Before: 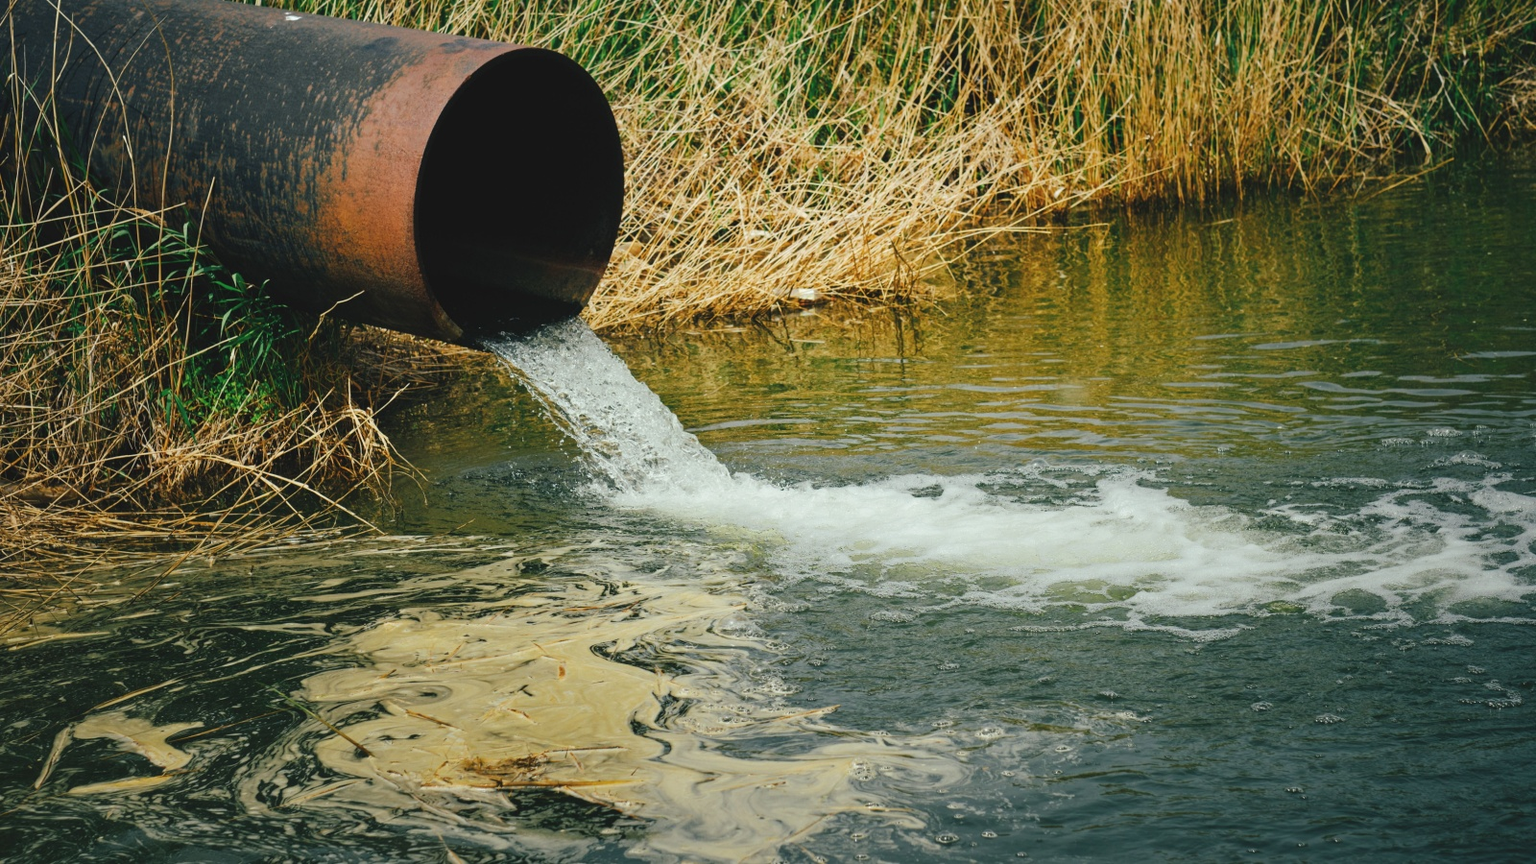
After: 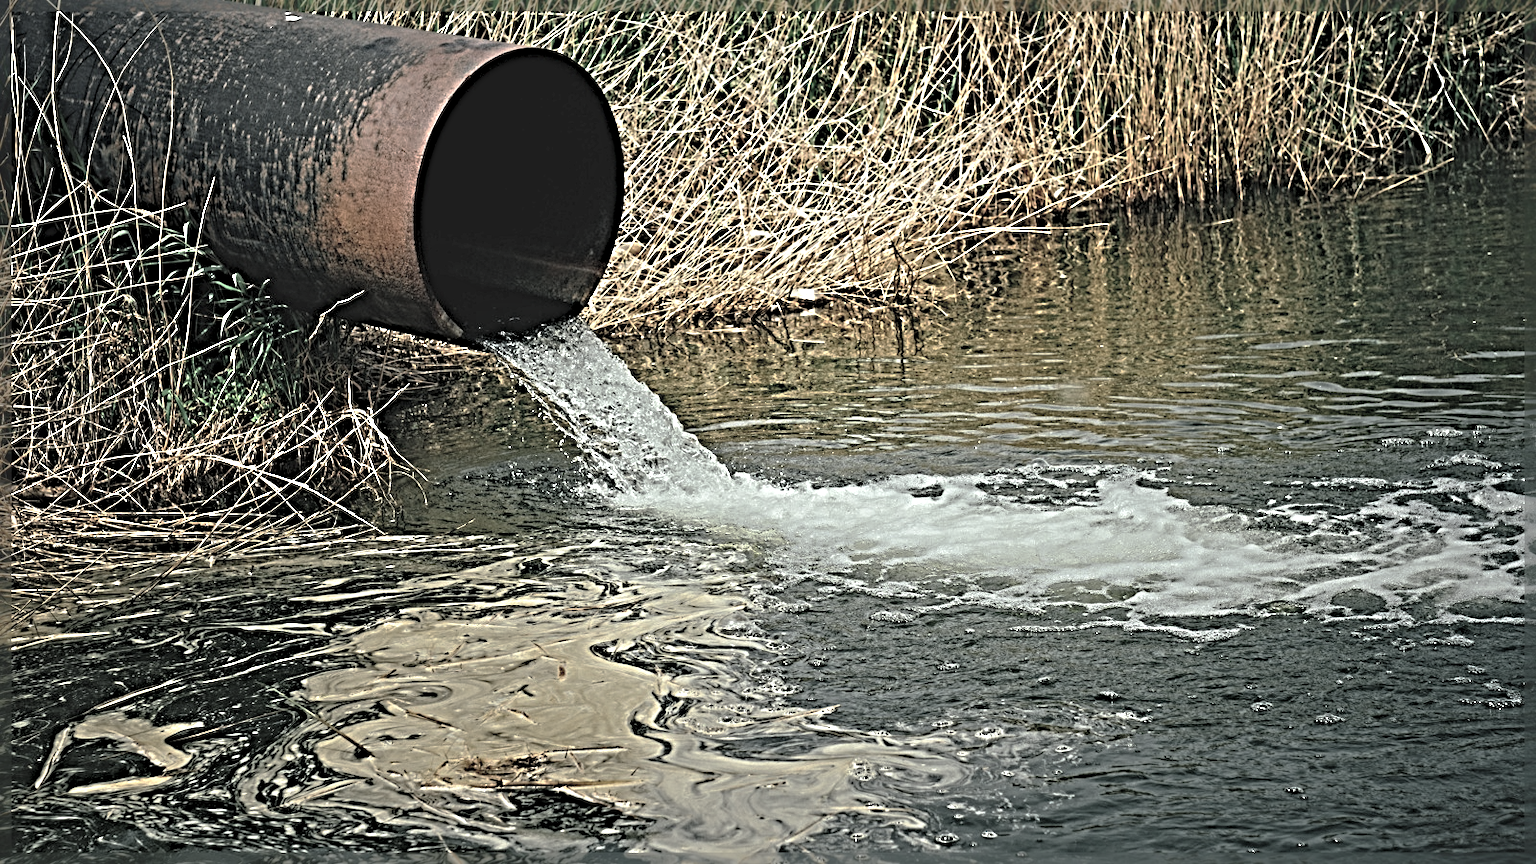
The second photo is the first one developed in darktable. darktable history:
contrast brightness saturation: brightness 0.188, saturation -0.506
sharpen: radius 6.271, amount 1.809, threshold 0.059
base curve: curves: ch0 [(0, 0) (0.595, 0.418) (1, 1)], preserve colors none
